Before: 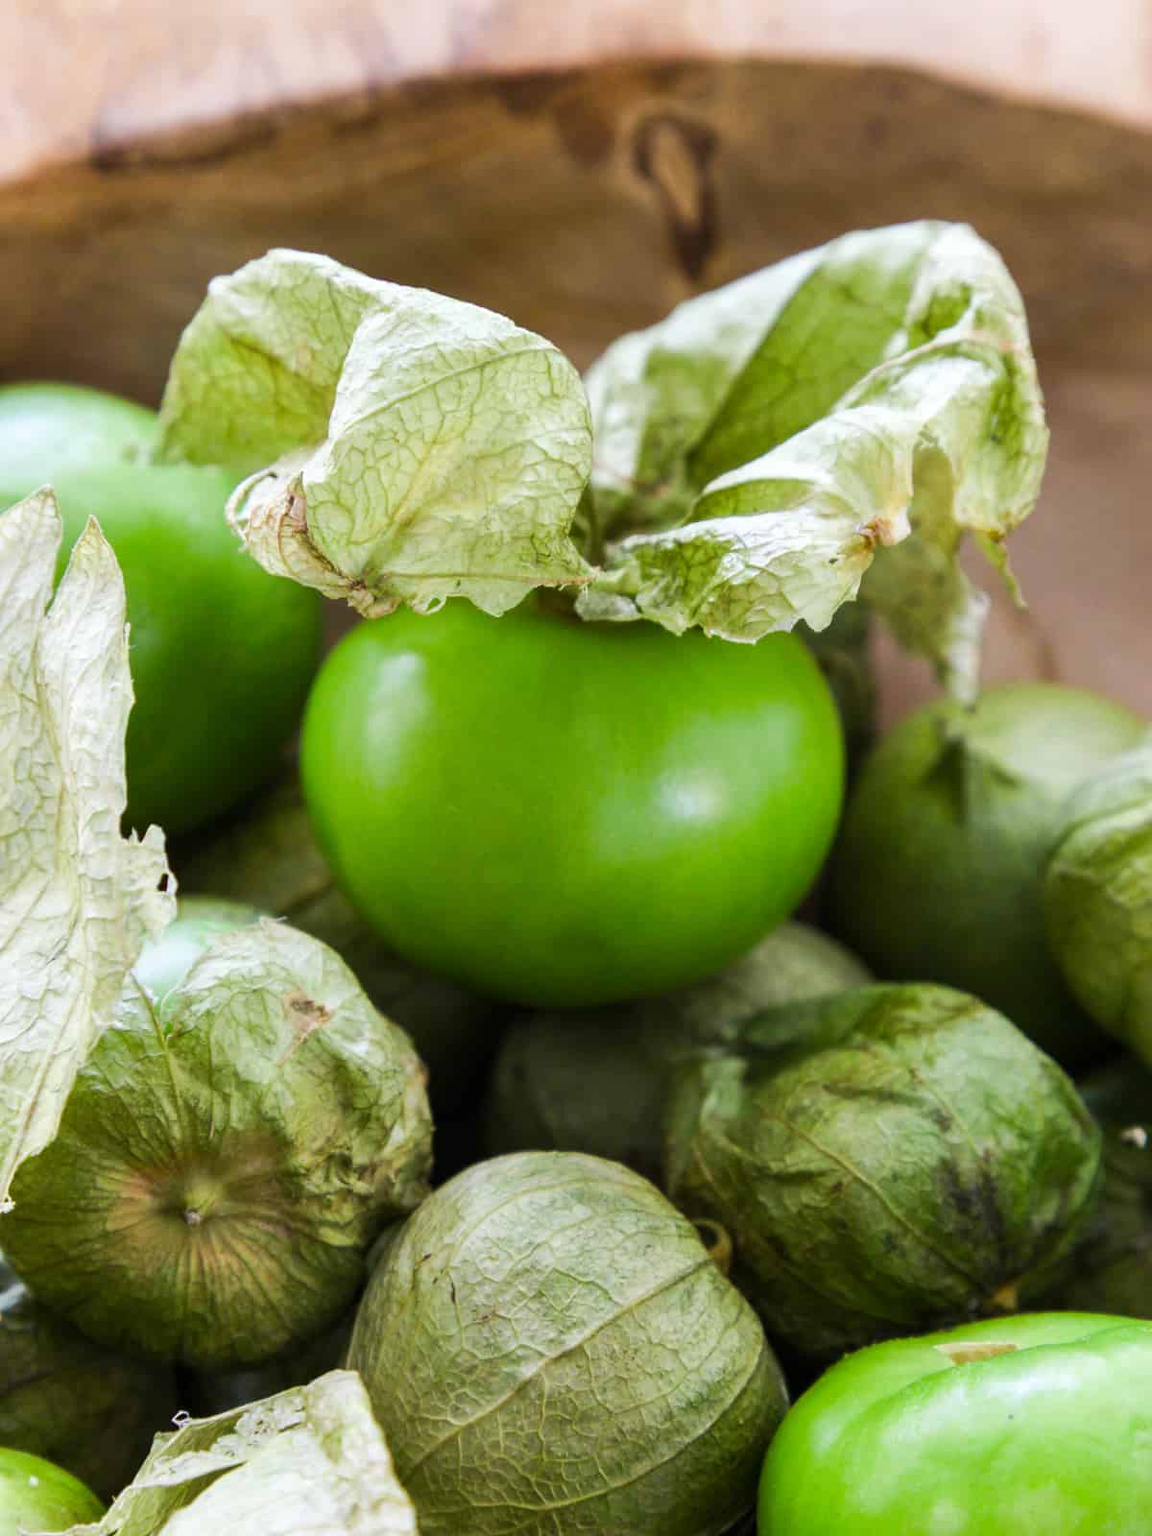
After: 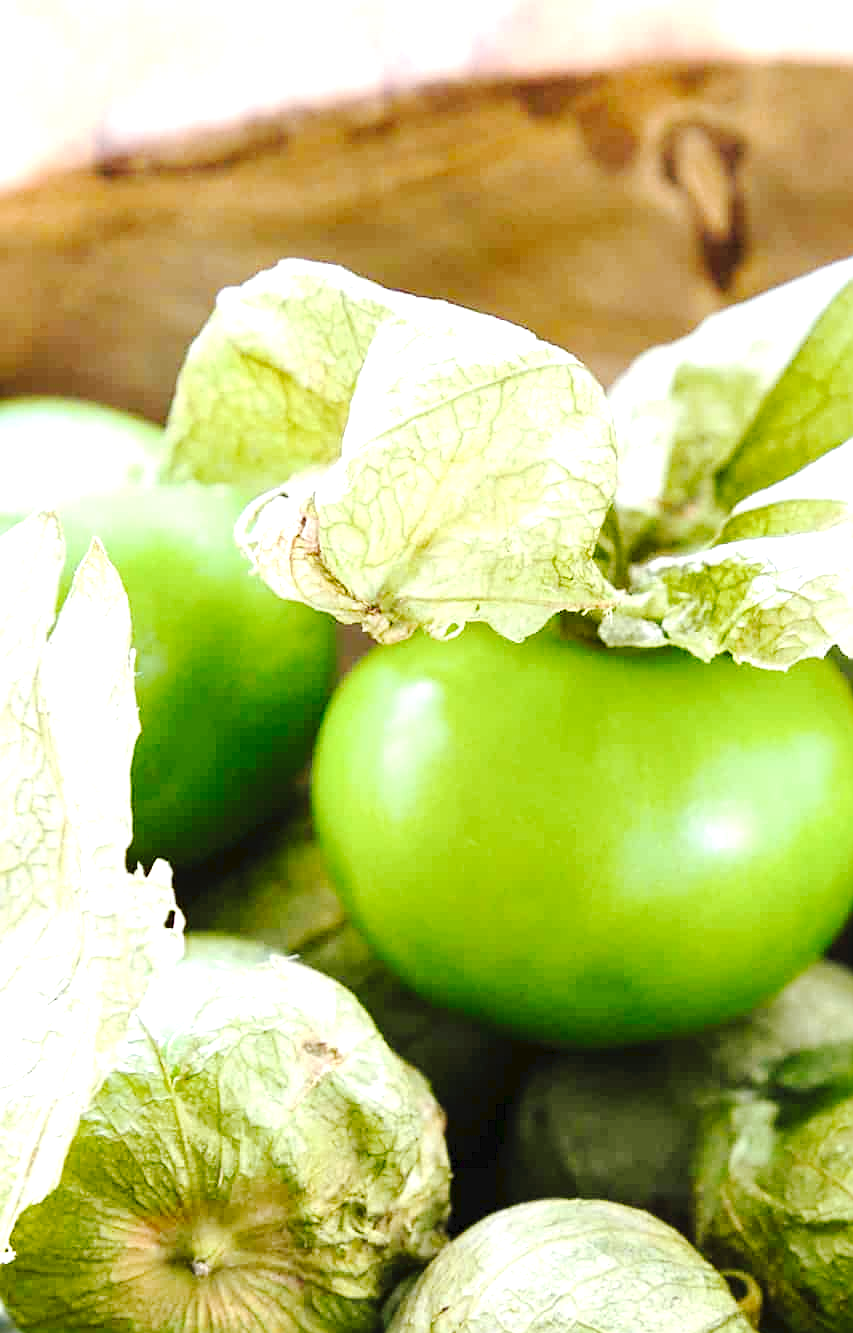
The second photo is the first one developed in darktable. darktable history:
exposure: black level correction 0.001, exposure 0.955 EV, compensate exposure bias true, compensate highlight preservation false
crop: right 28.885%, bottom 16.626%
tone curve: curves: ch0 [(0, 0) (0.003, 0.034) (0.011, 0.038) (0.025, 0.046) (0.044, 0.054) (0.069, 0.06) (0.1, 0.079) (0.136, 0.114) (0.177, 0.151) (0.224, 0.213) (0.277, 0.293) (0.335, 0.385) (0.399, 0.482) (0.468, 0.578) (0.543, 0.655) (0.623, 0.724) (0.709, 0.786) (0.801, 0.854) (0.898, 0.922) (1, 1)], preserve colors none
sharpen: on, module defaults
